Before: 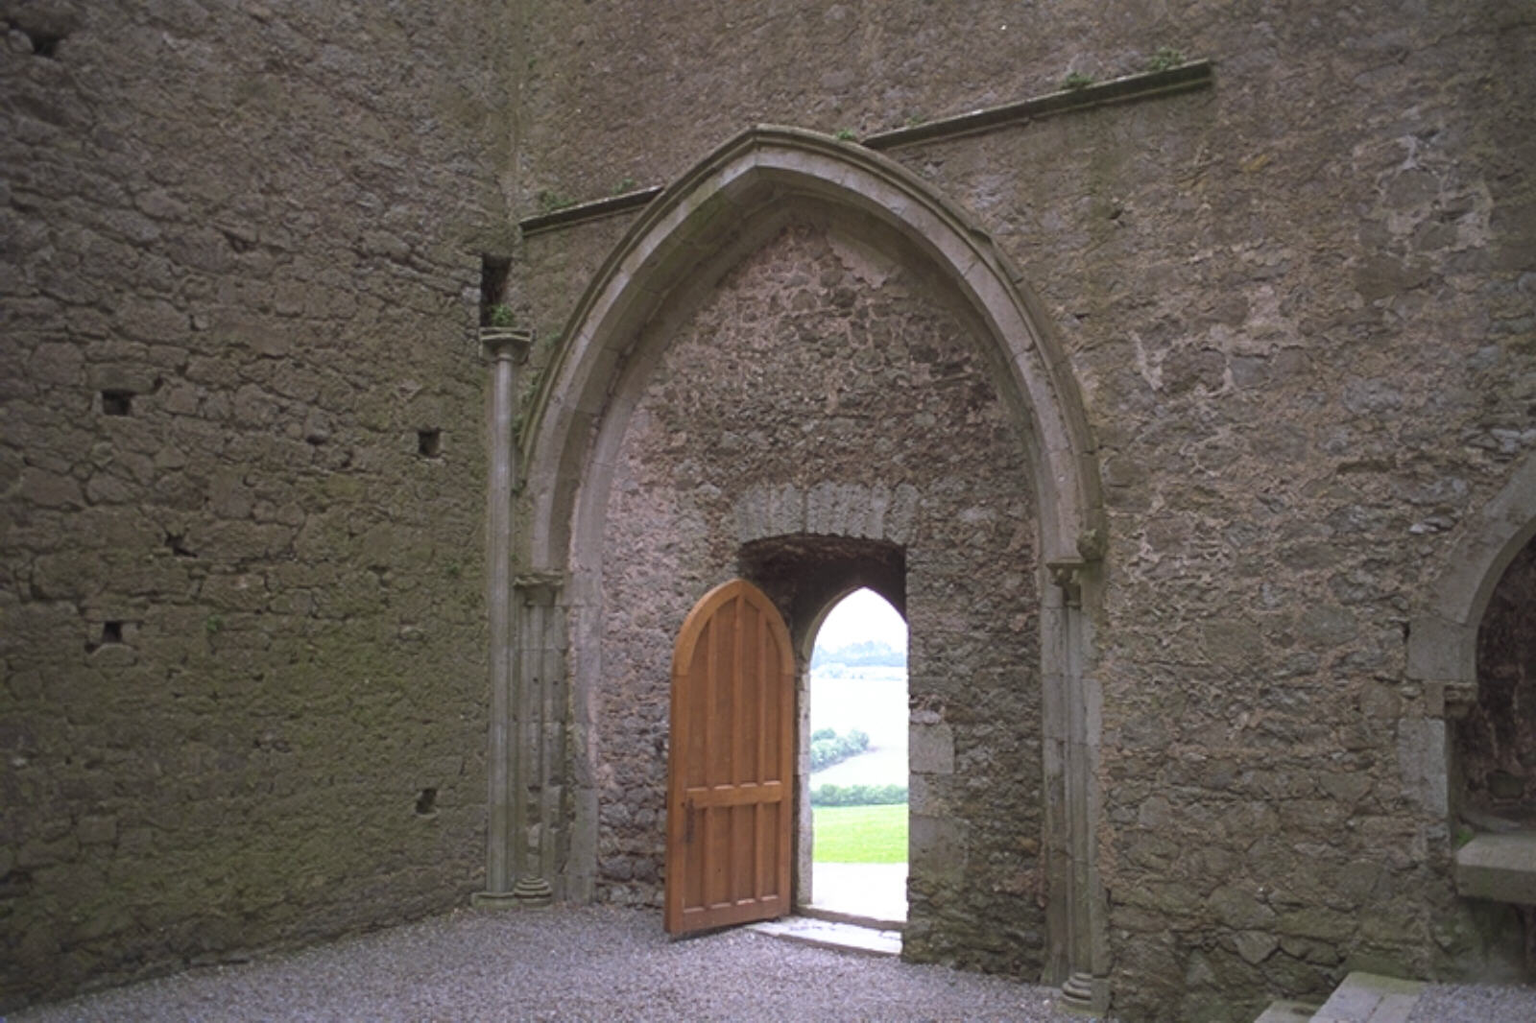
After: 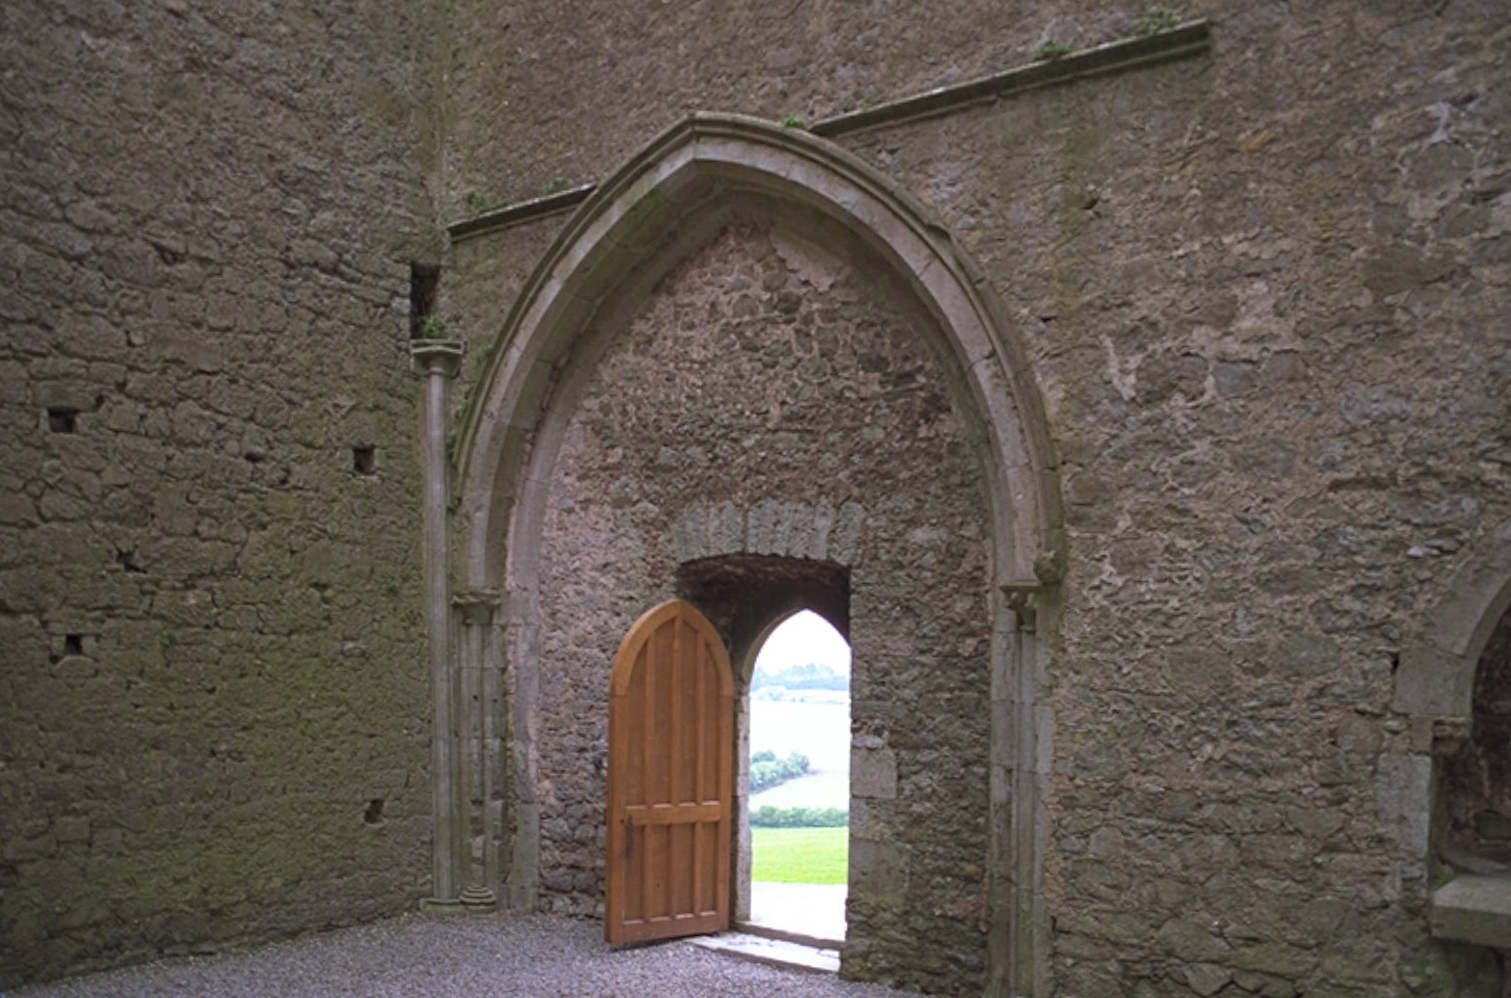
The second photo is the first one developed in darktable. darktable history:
shadows and highlights: shadows 20.91, highlights -82.73, soften with gaussian
rotate and perspective: rotation 0.062°, lens shift (vertical) 0.115, lens shift (horizontal) -0.133, crop left 0.047, crop right 0.94, crop top 0.061, crop bottom 0.94
haze removal: on, module defaults
